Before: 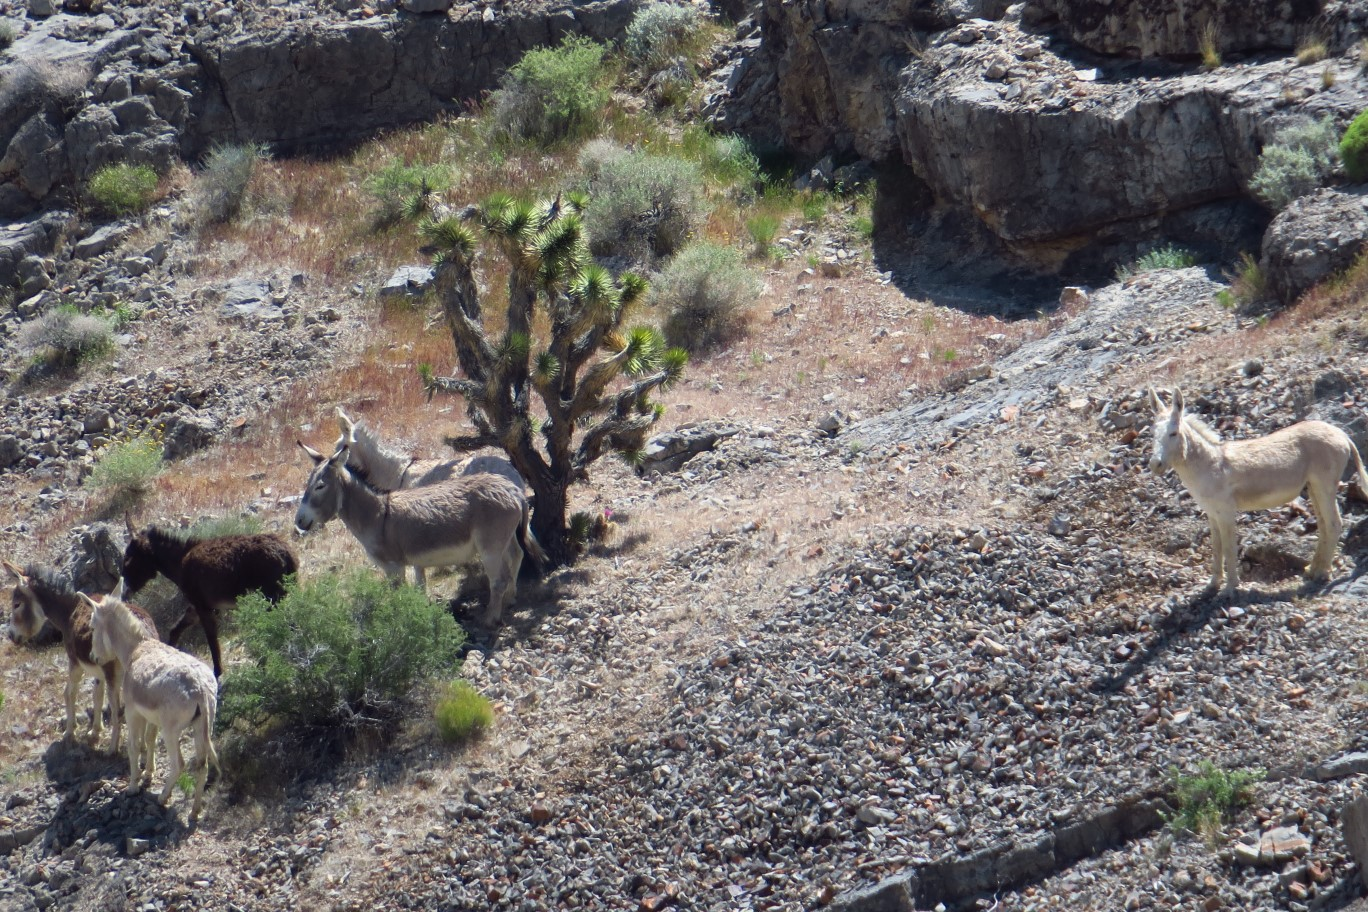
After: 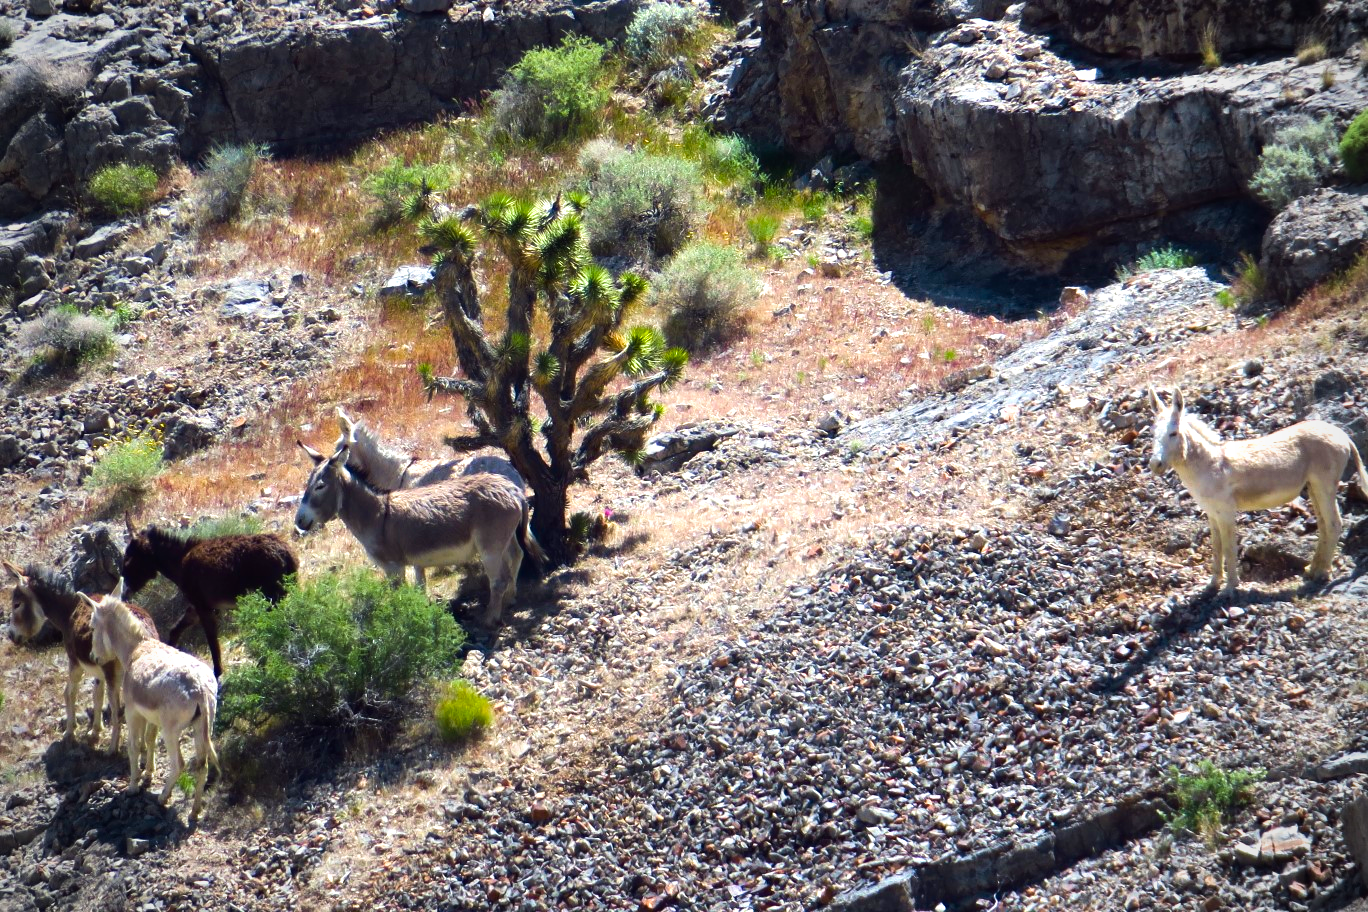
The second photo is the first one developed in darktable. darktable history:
velvia: strength 51.07%, mid-tones bias 0.505
shadows and highlights: shadows 31.29, highlights 1.89, soften with gaussian
tone equalizer: -8 EV -0.73 EV, -7 EV -0.689 EV, -6 EV -0.564 EV, -5 EV -0.391 EV, -3 EV 0.373 EV, -2 EV 0.6 EV, -1 EV 0.683 EV, +0 EV 0.74 EV, edges refinement/feathering 500, mask exposure compensation -1.57 EV, preserve details no
vignetting: on, module defaults
